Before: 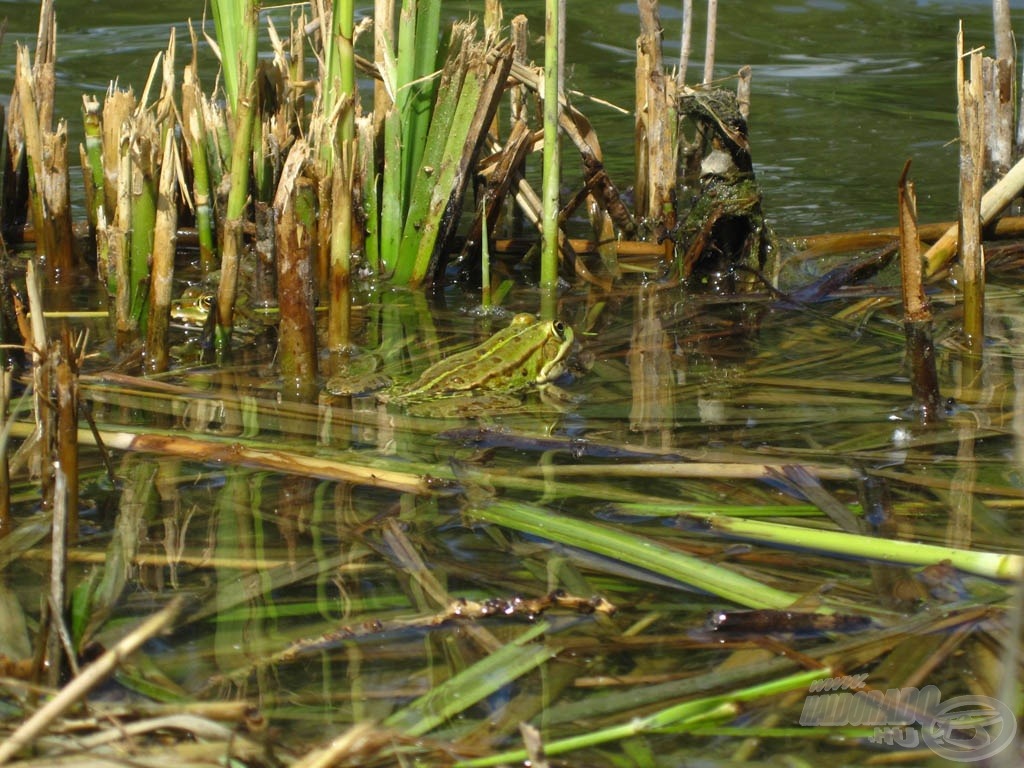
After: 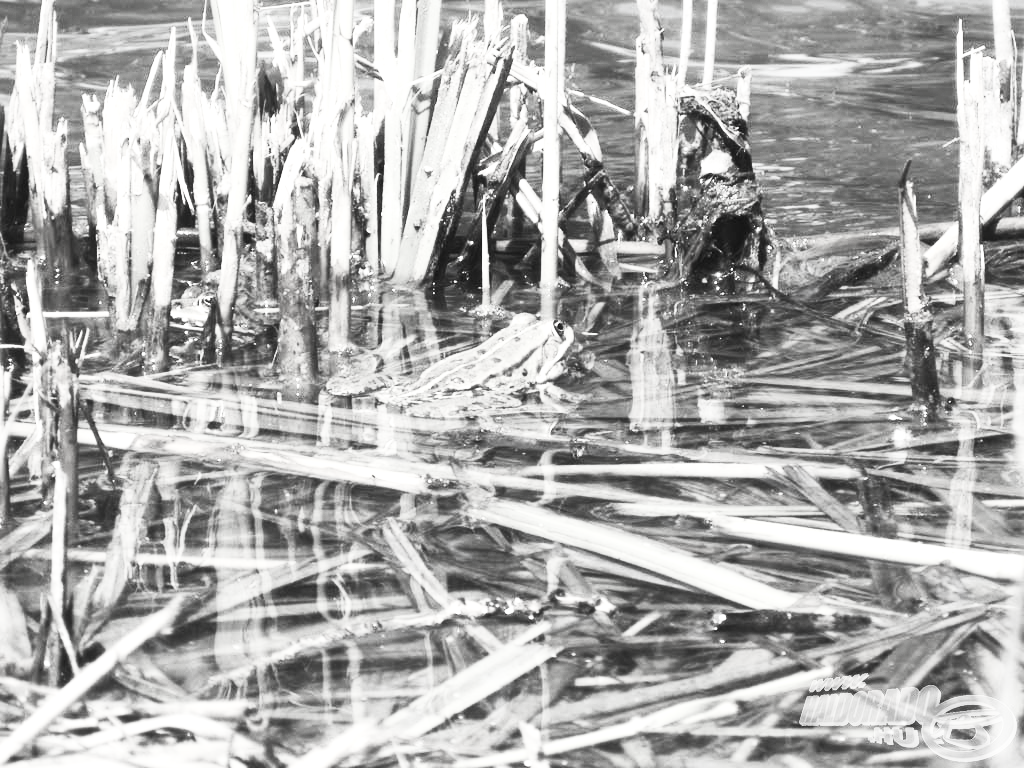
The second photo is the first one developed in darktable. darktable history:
contrast brightness saturation: contrast 0.54, brightness 0.46, saturation -0.982
exposure: black level correction 0, exposure 1.001 EV, compensate highlight preservation false
